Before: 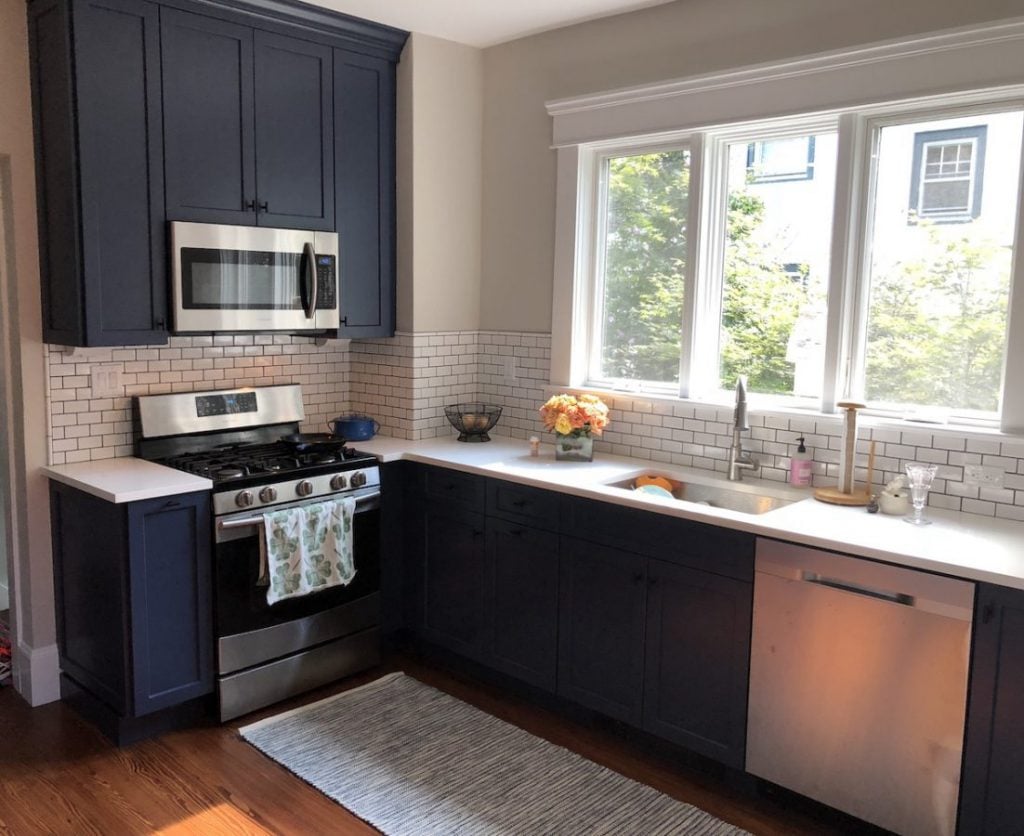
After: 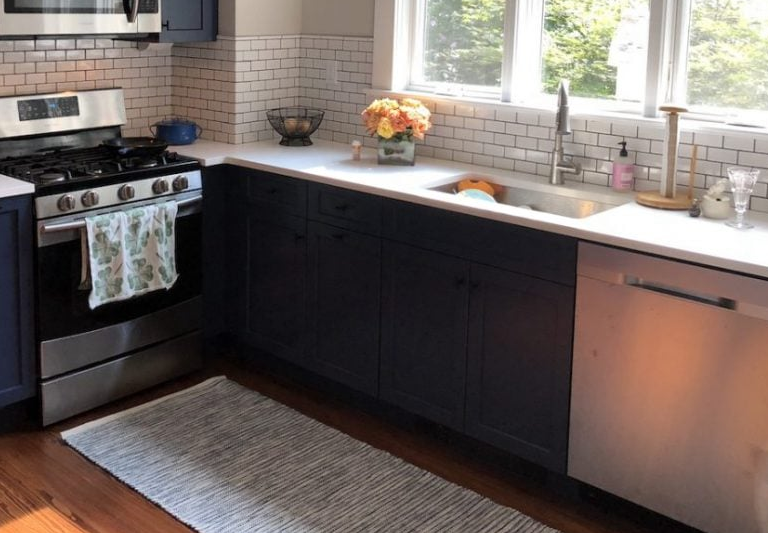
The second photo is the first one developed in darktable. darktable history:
crop and rotate: left 17.478%, top 35.449%, right 7.491%, bottom 0.793%
tone equalizer: on, module defaults
